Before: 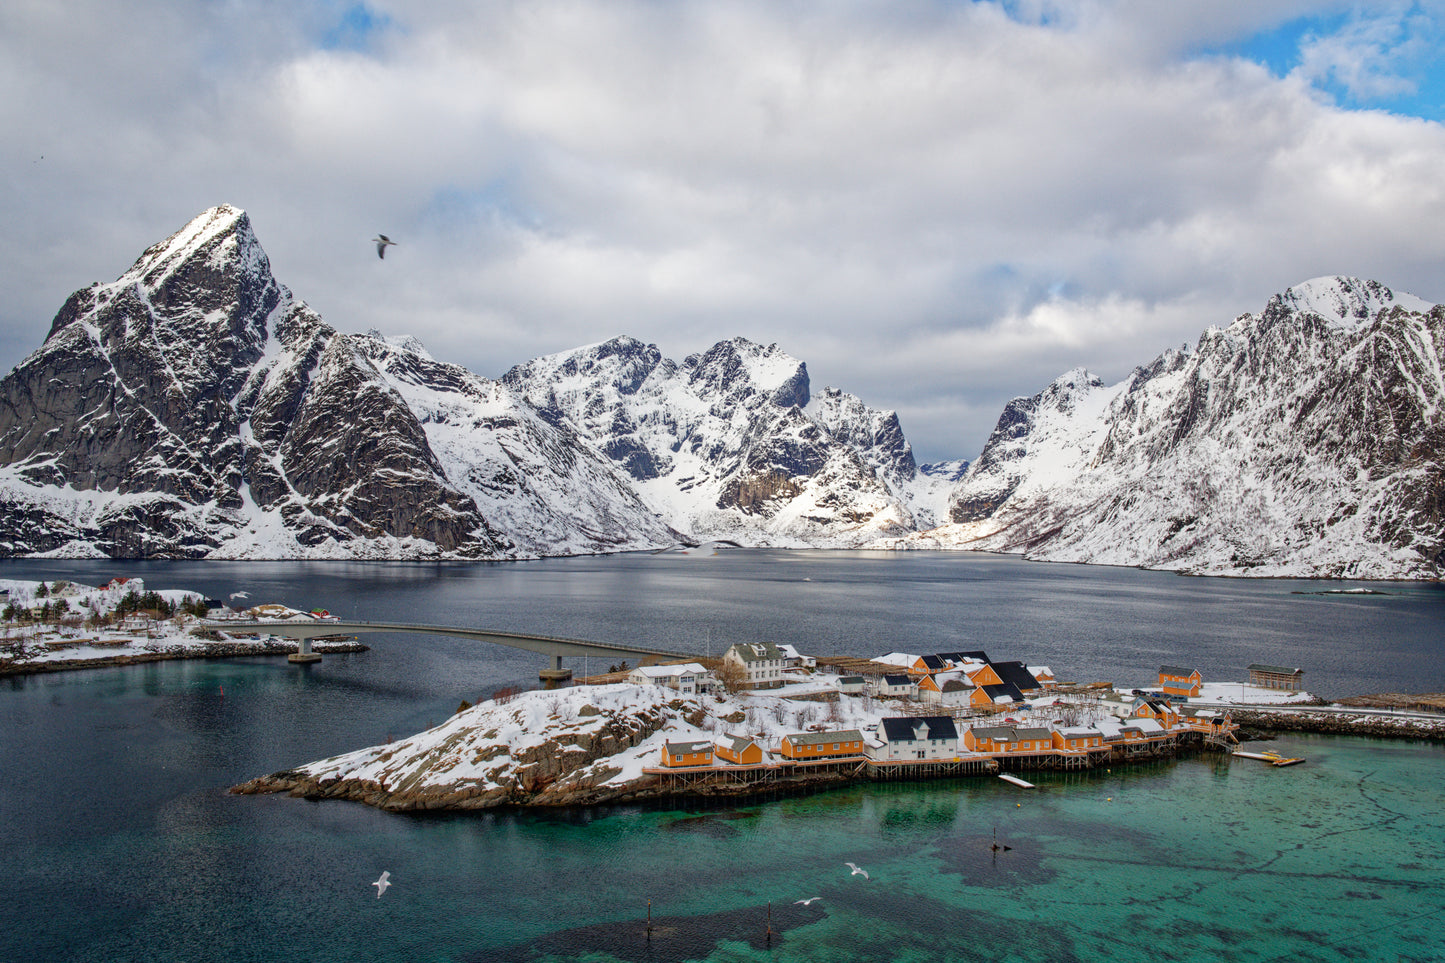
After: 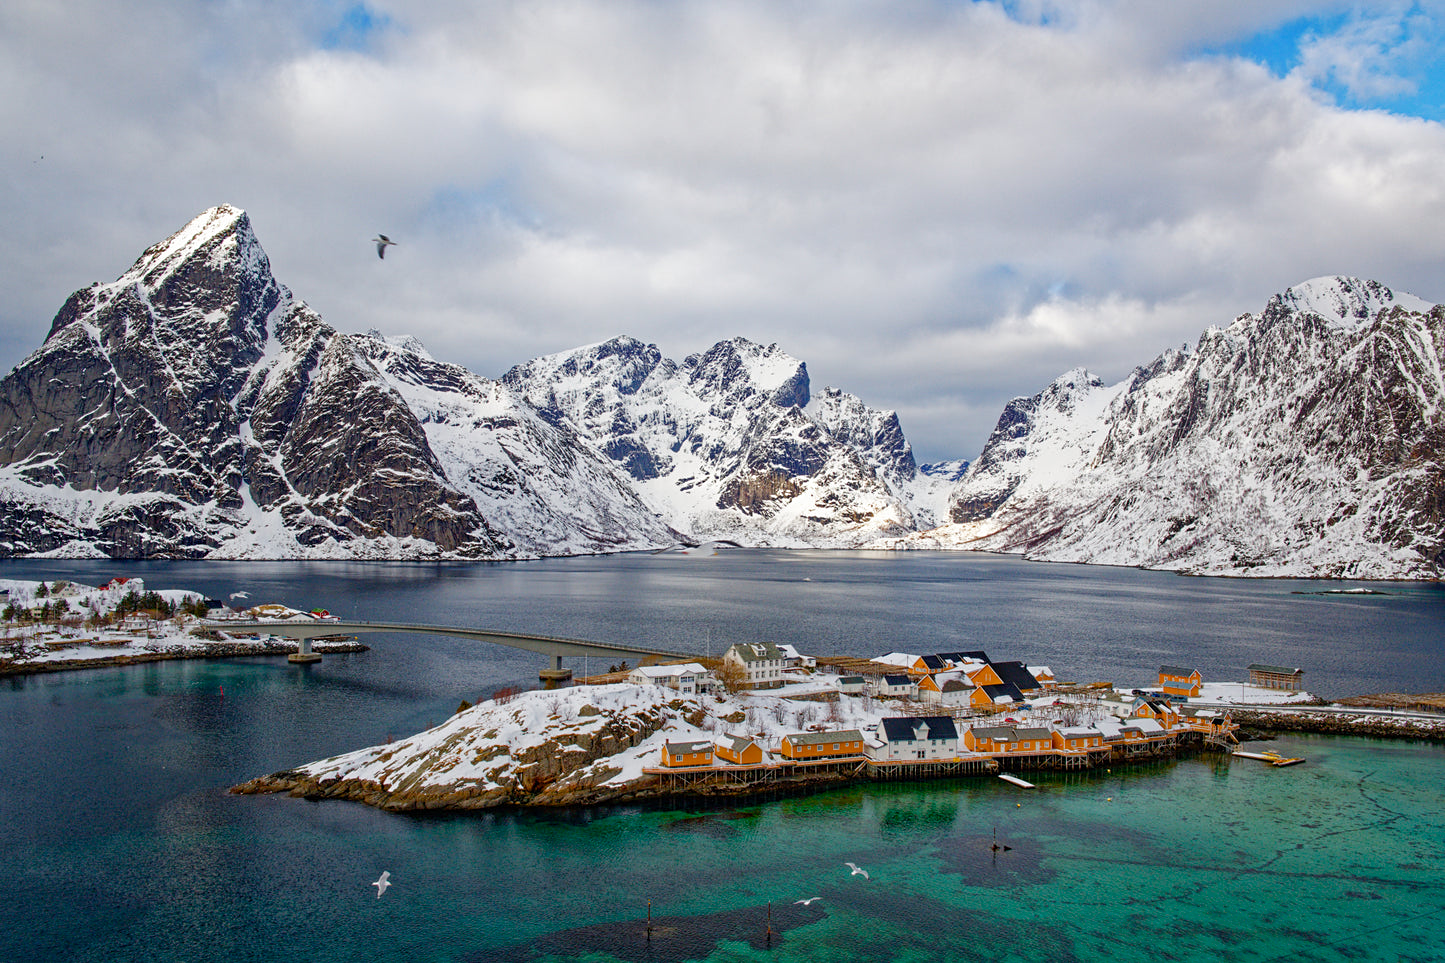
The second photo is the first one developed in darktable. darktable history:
color balance rgb: perceptual saturation grading › global saturation 20%, perceptual saturation grading › highlights -25%, perceptual saturation grading › shadows 50%
sharpen: amount 0.2
